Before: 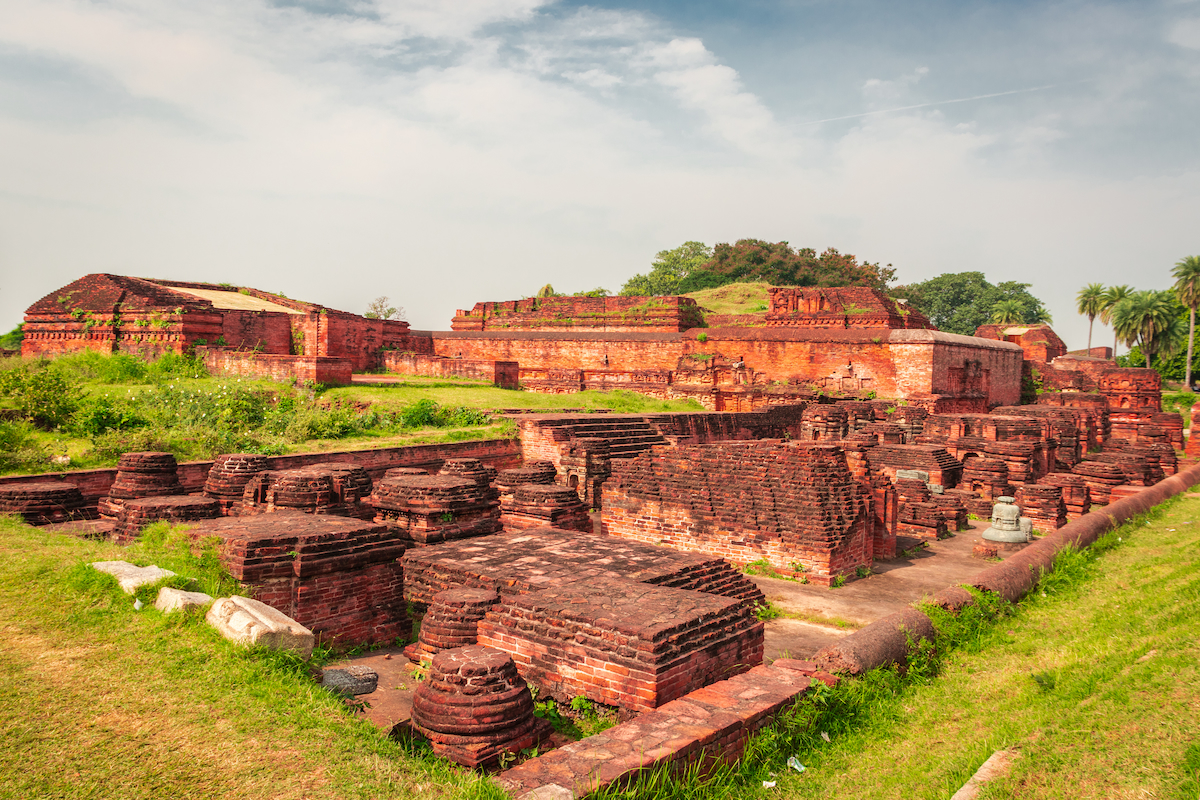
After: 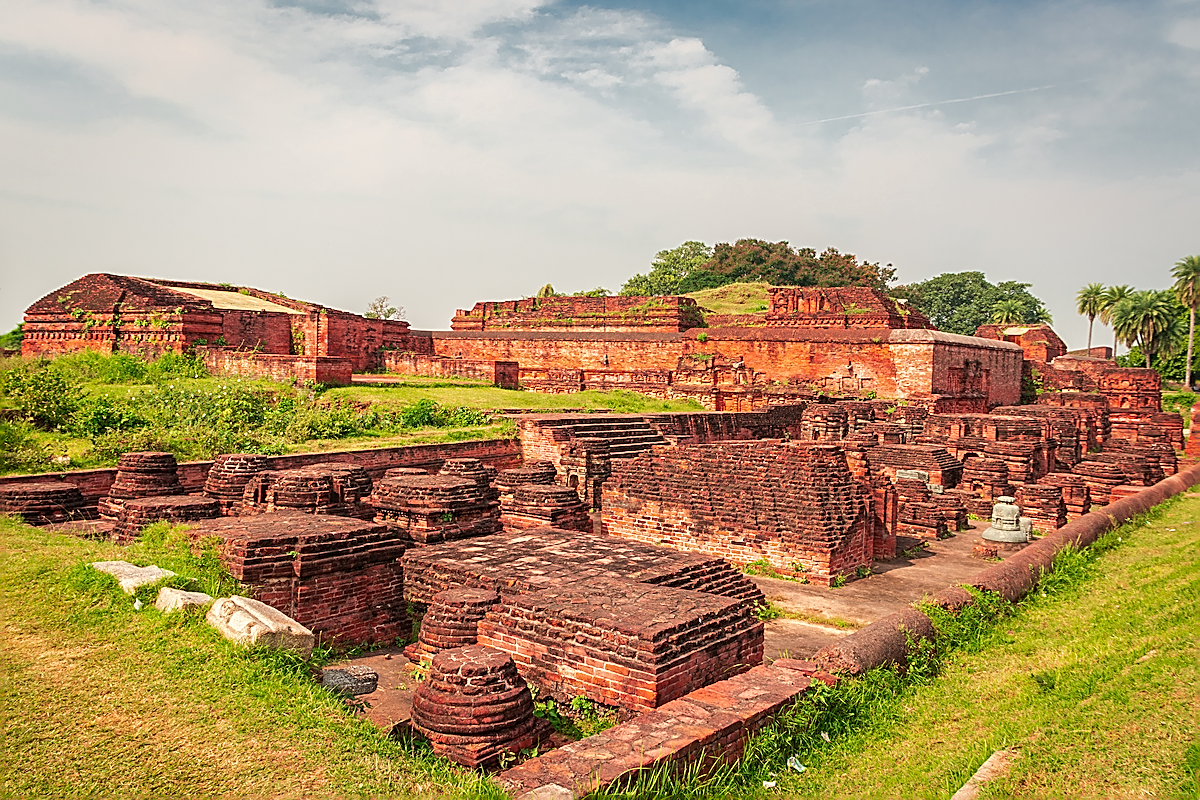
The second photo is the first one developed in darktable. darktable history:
sharpen: radius 1.685, amount 1.294
shadows and highlights: radius 125.46, shadows 21.19, highlights -21.19, low approximation 0.01
